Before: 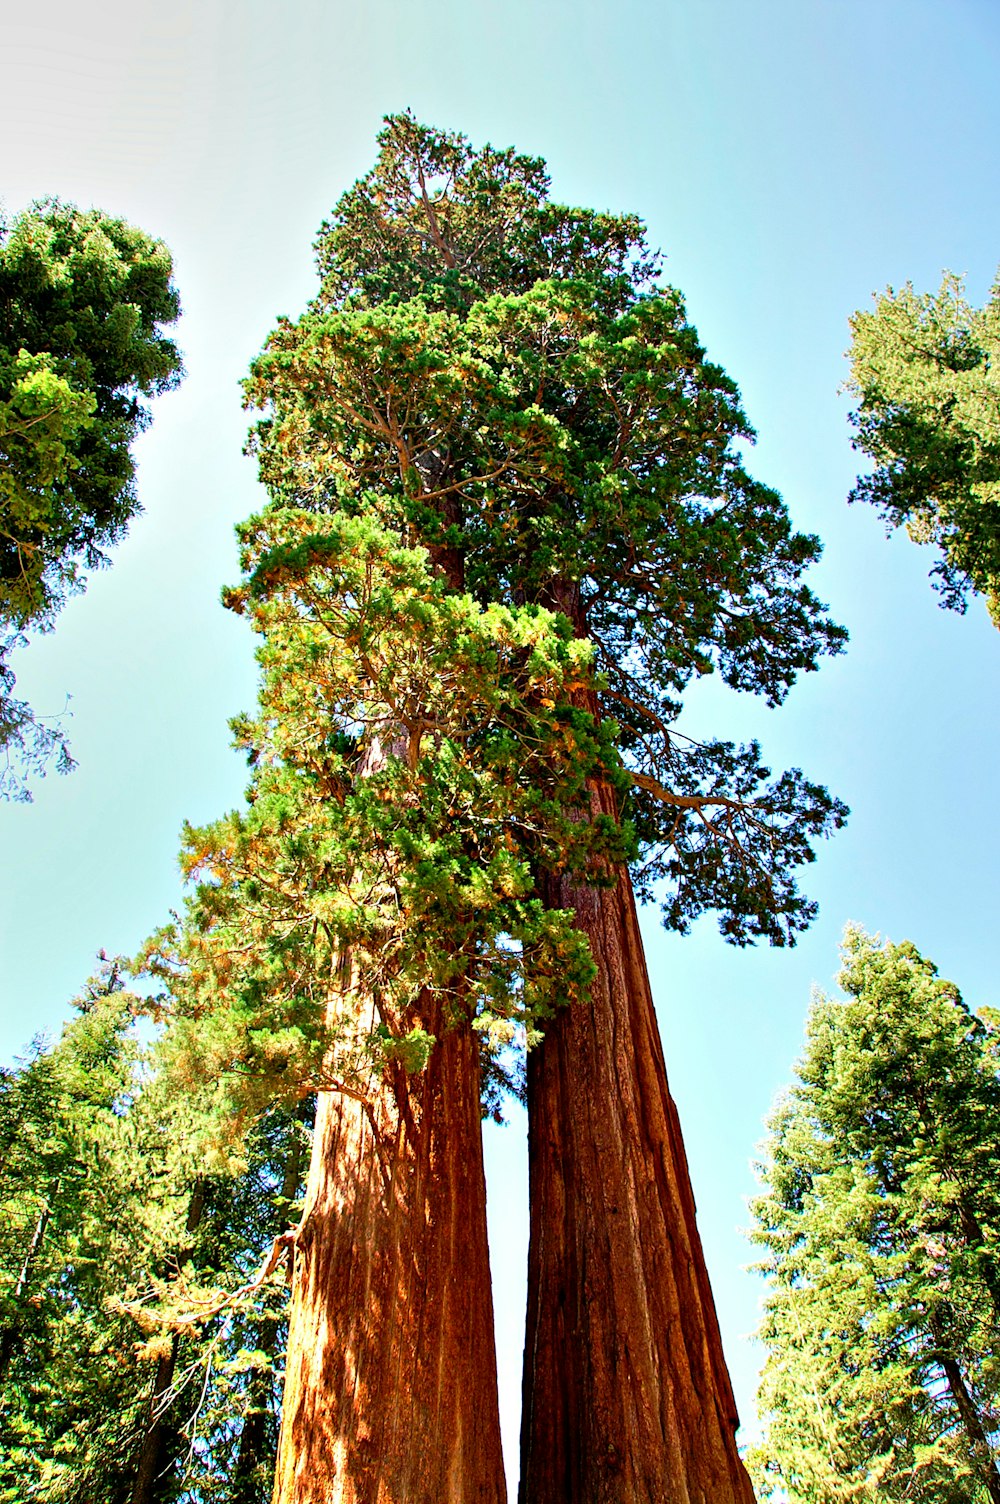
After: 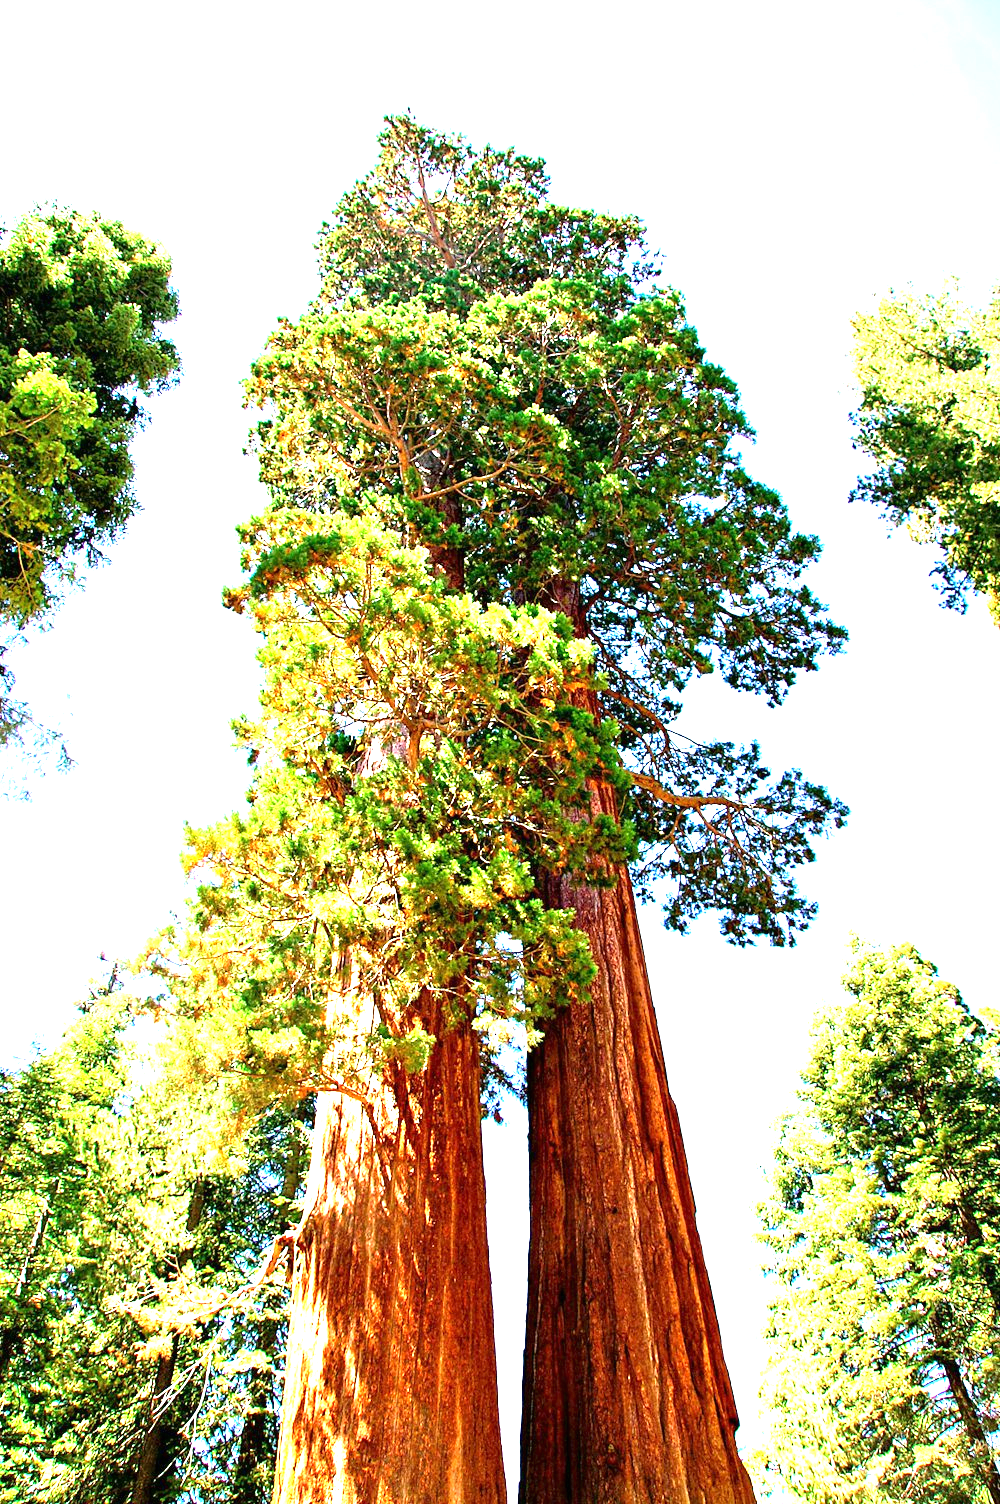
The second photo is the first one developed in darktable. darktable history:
exposure: black level correction 0, exposure 1.522 EV, compensate exposure bias true, compensate highlight preservation false
